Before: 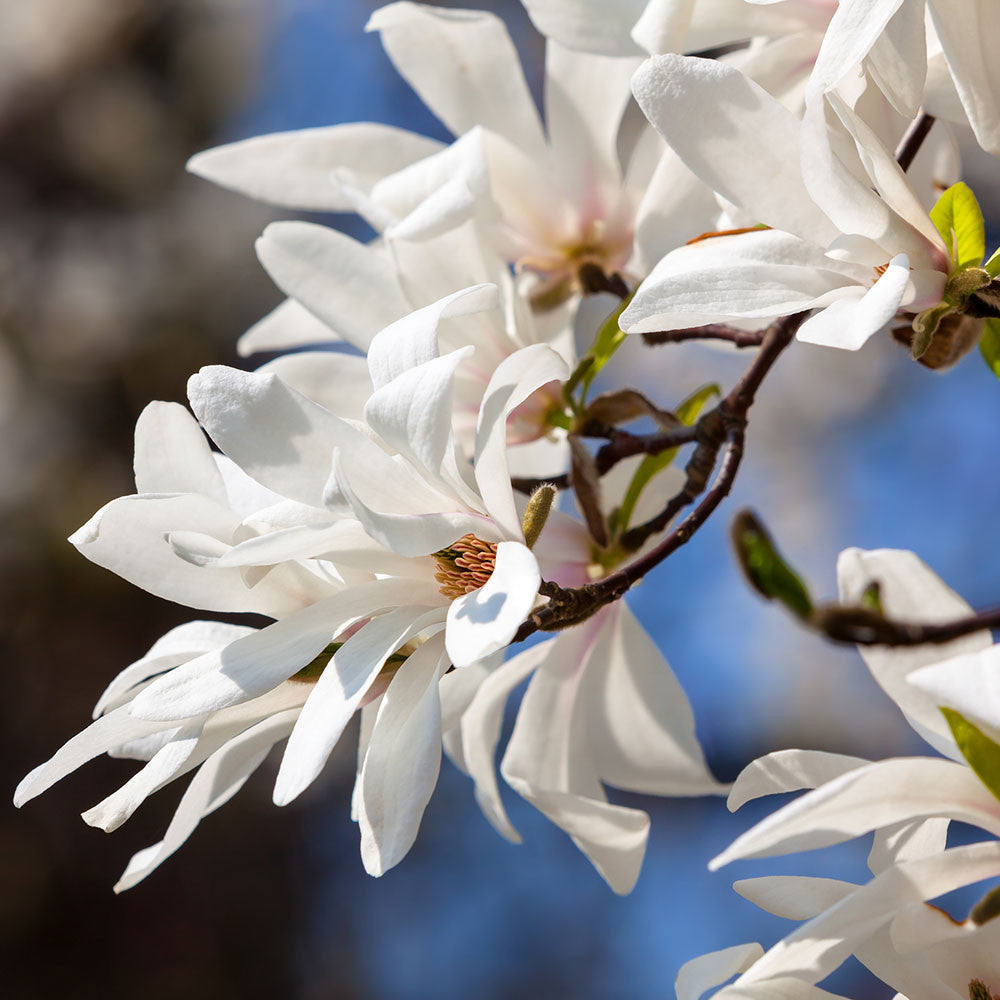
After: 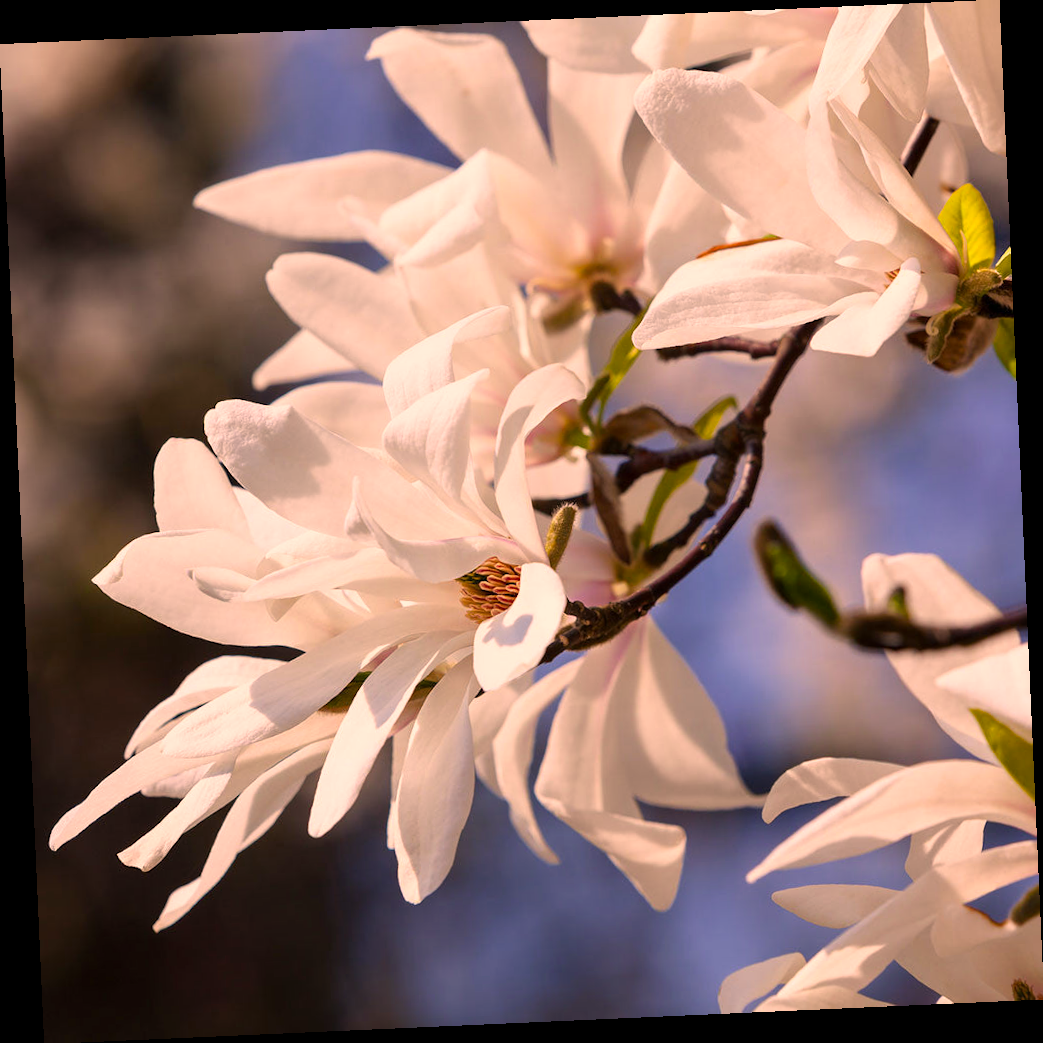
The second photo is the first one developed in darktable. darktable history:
color zones: curves: ch0 [(0, 0.5) (0.143, 0.5) (0.286, 0.5) (0.429, 0.5) (0.62, 0.489) (0.714, 0.445) (0.844, 0.496) (1, 0.5)]; ch1 [(0, 0.5) (0.143, 0.5) (0.286, 0.5) (0.429, 0.5) (0.571, 0.5) (0.714, 0.523) (0.857, 0.5) (1, 0.5)]
color correction: highlights a* 21.16, highlights b* 19.61
rotate and perspective: rotation -2.56°, automatic cropping off
